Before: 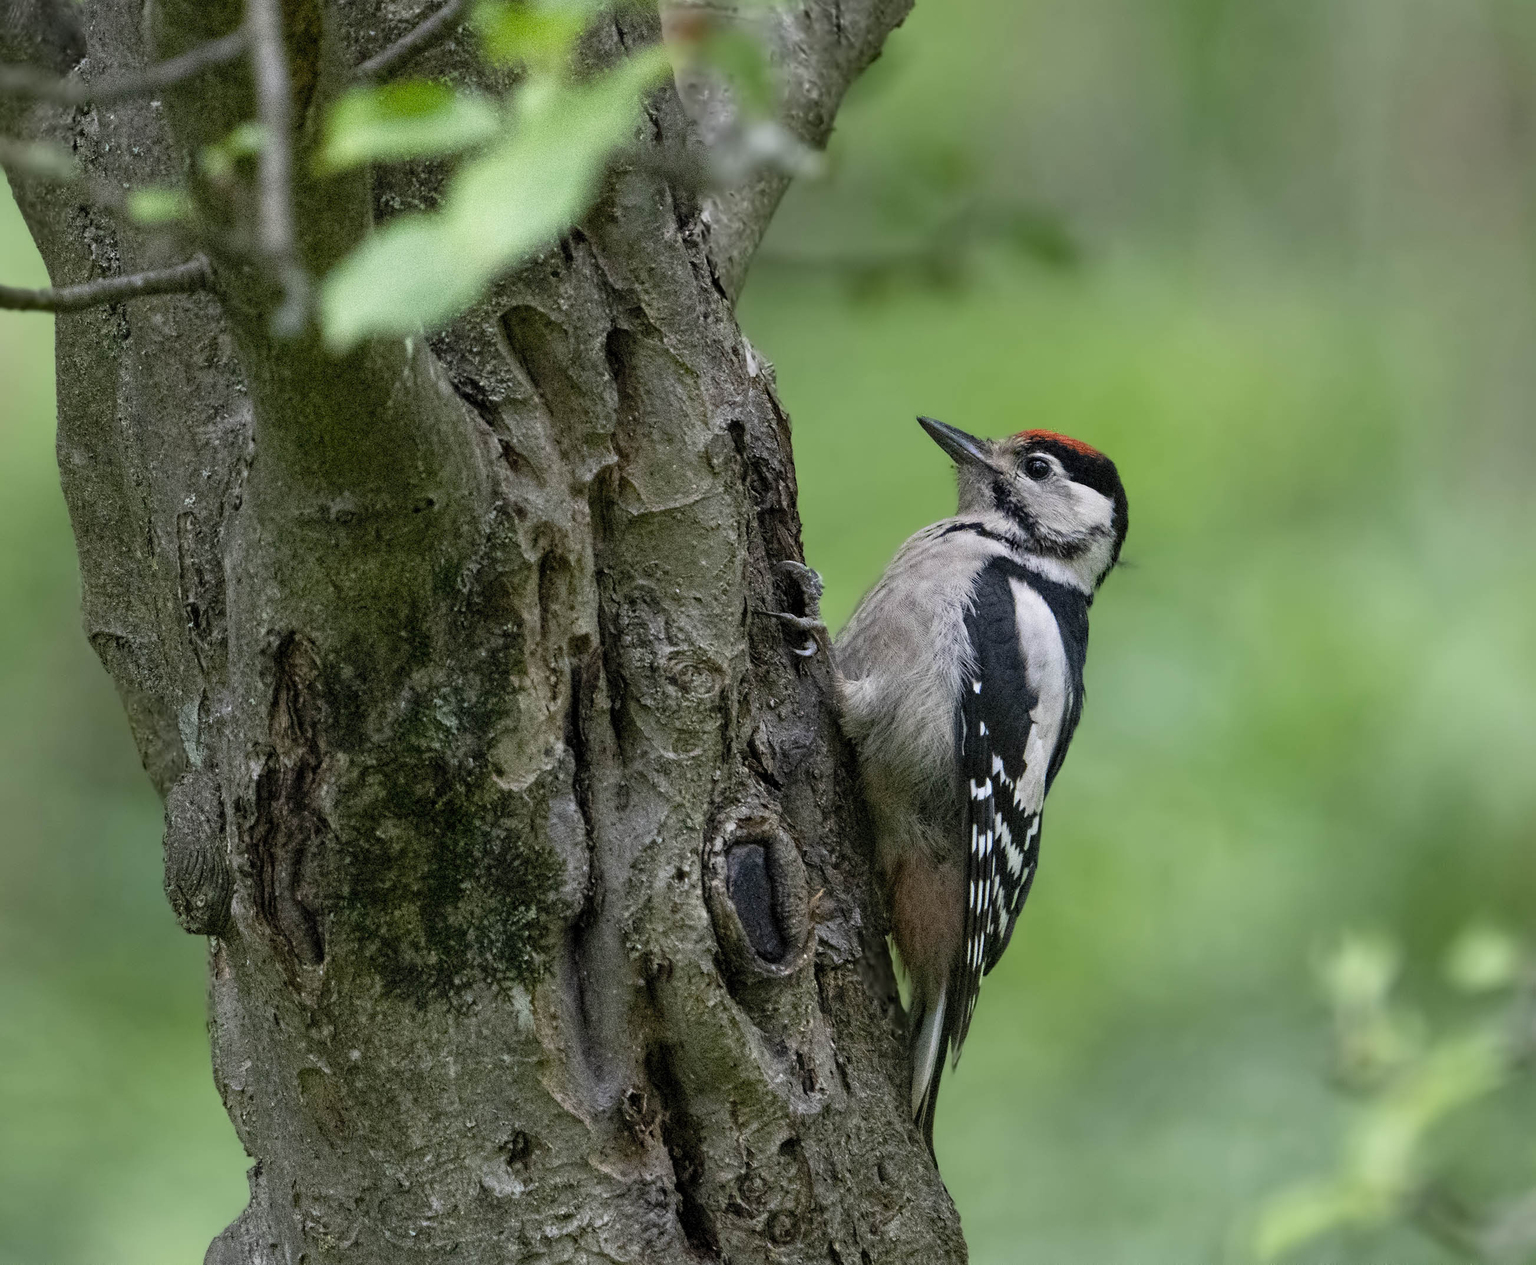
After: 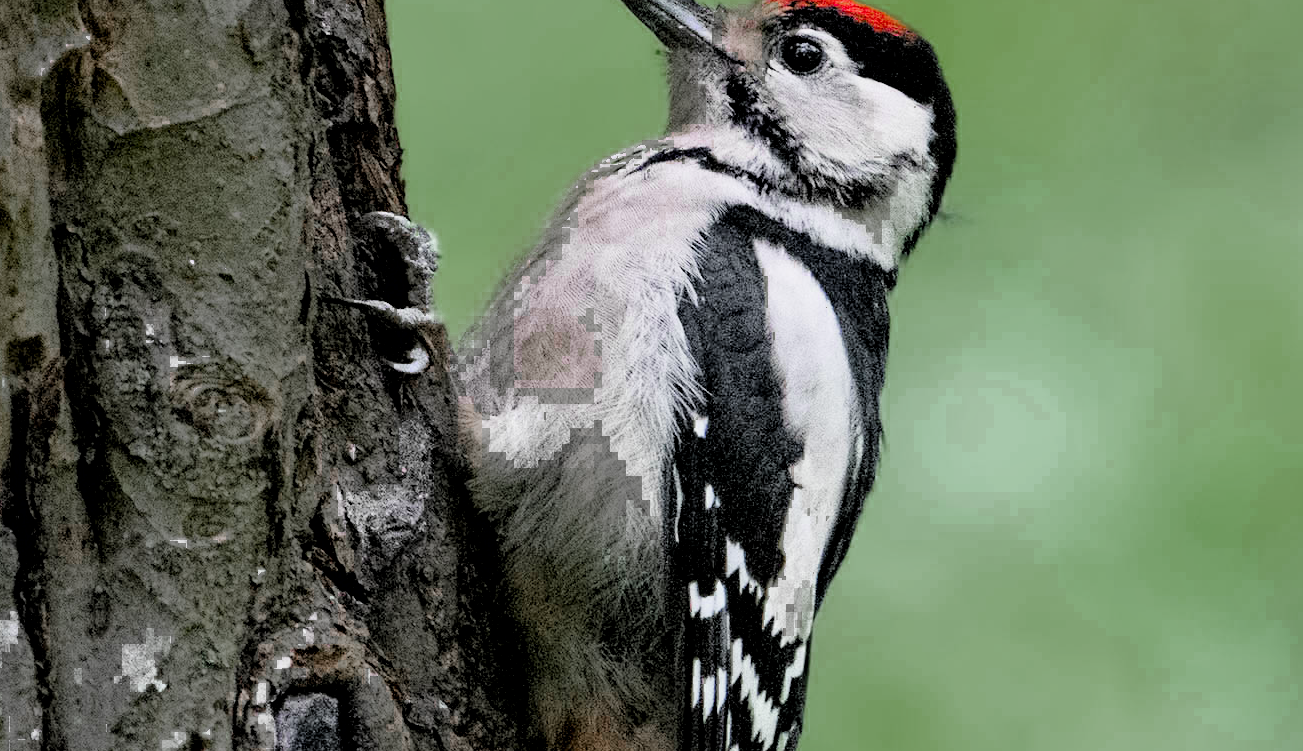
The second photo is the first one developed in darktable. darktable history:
crop: left 36.767%, top 34.475%, right 13.22%, bottom 30.518%
color zones: curves: ch0 [(0, 0.48) (0.209, 0.398) (0.305, 0.332) (0.429, 0.493) (0.571, 0.5) (0.714, 0.5) (0.857, 0.5) (1, 0.48)]; ch1 [(0, 0.736) (0.143, 0.625) (0.225, 0.371) (0.429, 0.256) (0.571, 0.241) (0.714, 0.213) (0.857, 0.48) (1, 0.736)]; ch2 [(0, 0.448) (0.143, 0.498) (0.286, 0.5) (0.429, 0.5) (0.571, 0.5) (0.714, 0.5) (0.857, 0.5) (1, 0.448)], process mode strong
filmic rgb: black relative exposure -4.13 EV, white relative exposure 5.15 EV, hardness 2.02, contrast 1.163, color science v6 (2022)
exposure: exposure 0.203 EV, compensate exposure bias true, compensate highlight preservation false
local contrast: mode bilateral grid, contrast 19, coarseness 50, detail 132%, midtone range 0.2
